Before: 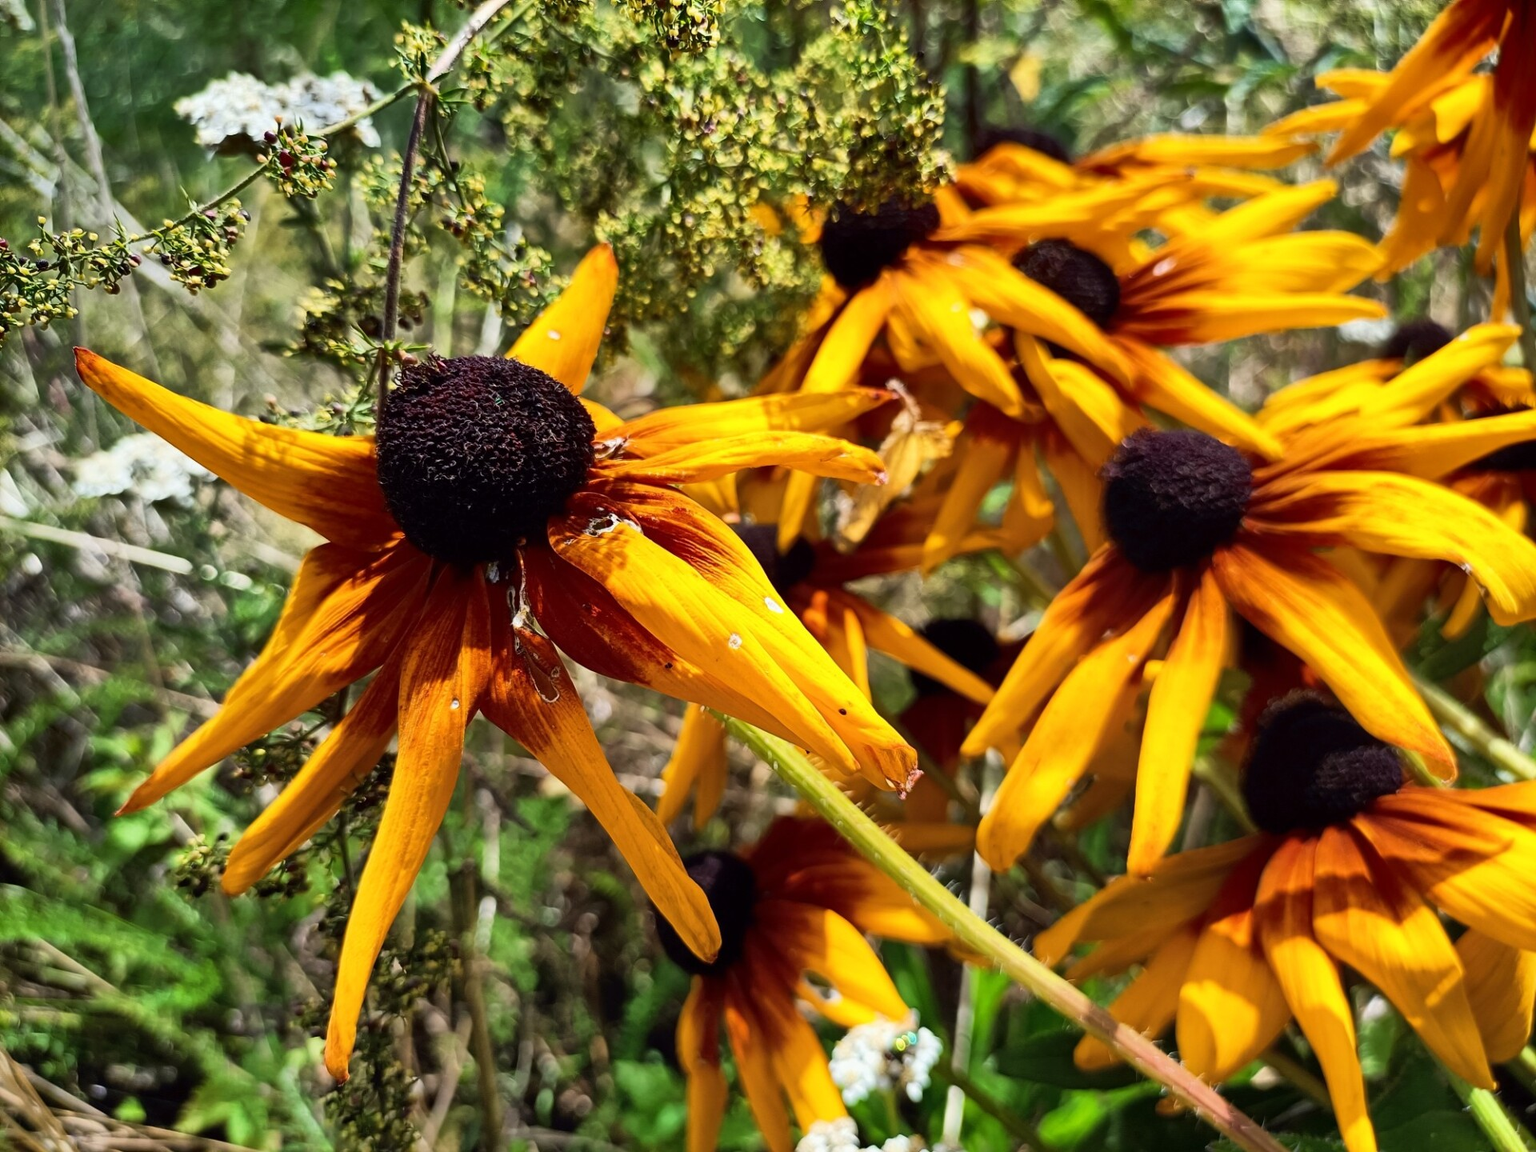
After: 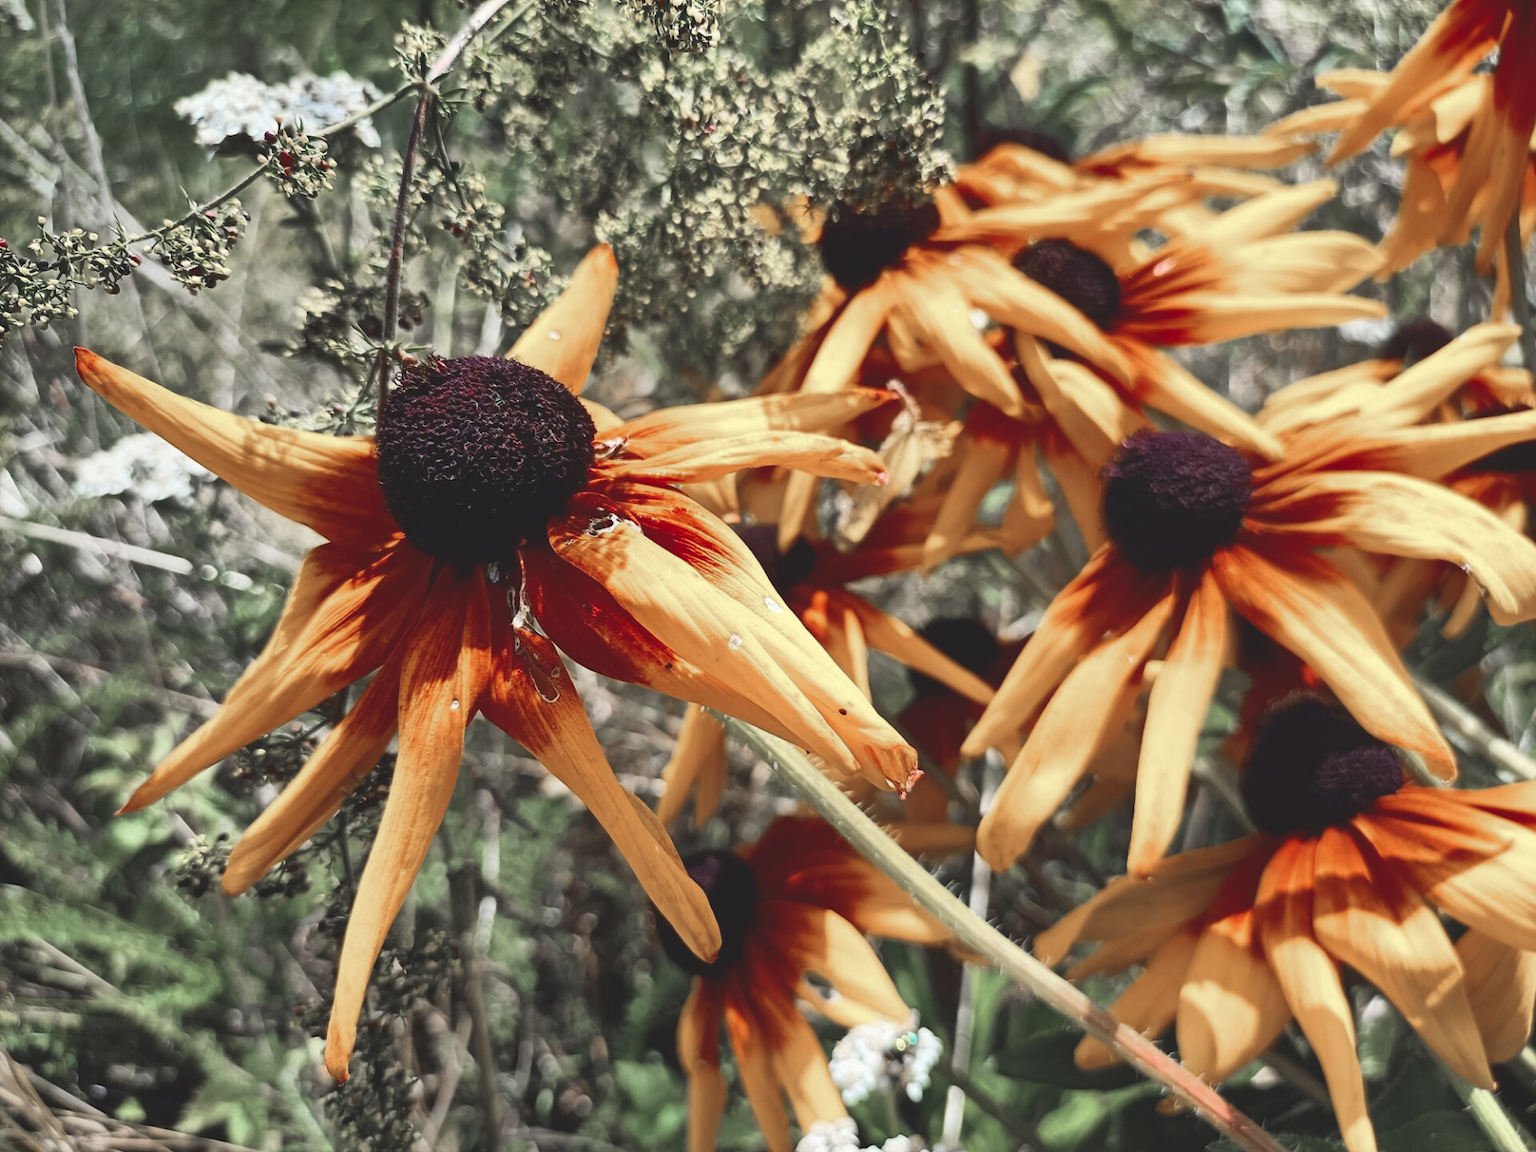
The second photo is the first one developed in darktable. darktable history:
exposure: black level correction -0.016, compensate exposure bias true, compensate highlight preservation false
color zones: curves: ch1 [(0, 0.708) (0.088, 0.648) (0.245, 0.187) (0.429, 0.326) (0.571, 0.498) (0.714, 0.5) (0.857, 0.5) (1, 0.708)]
